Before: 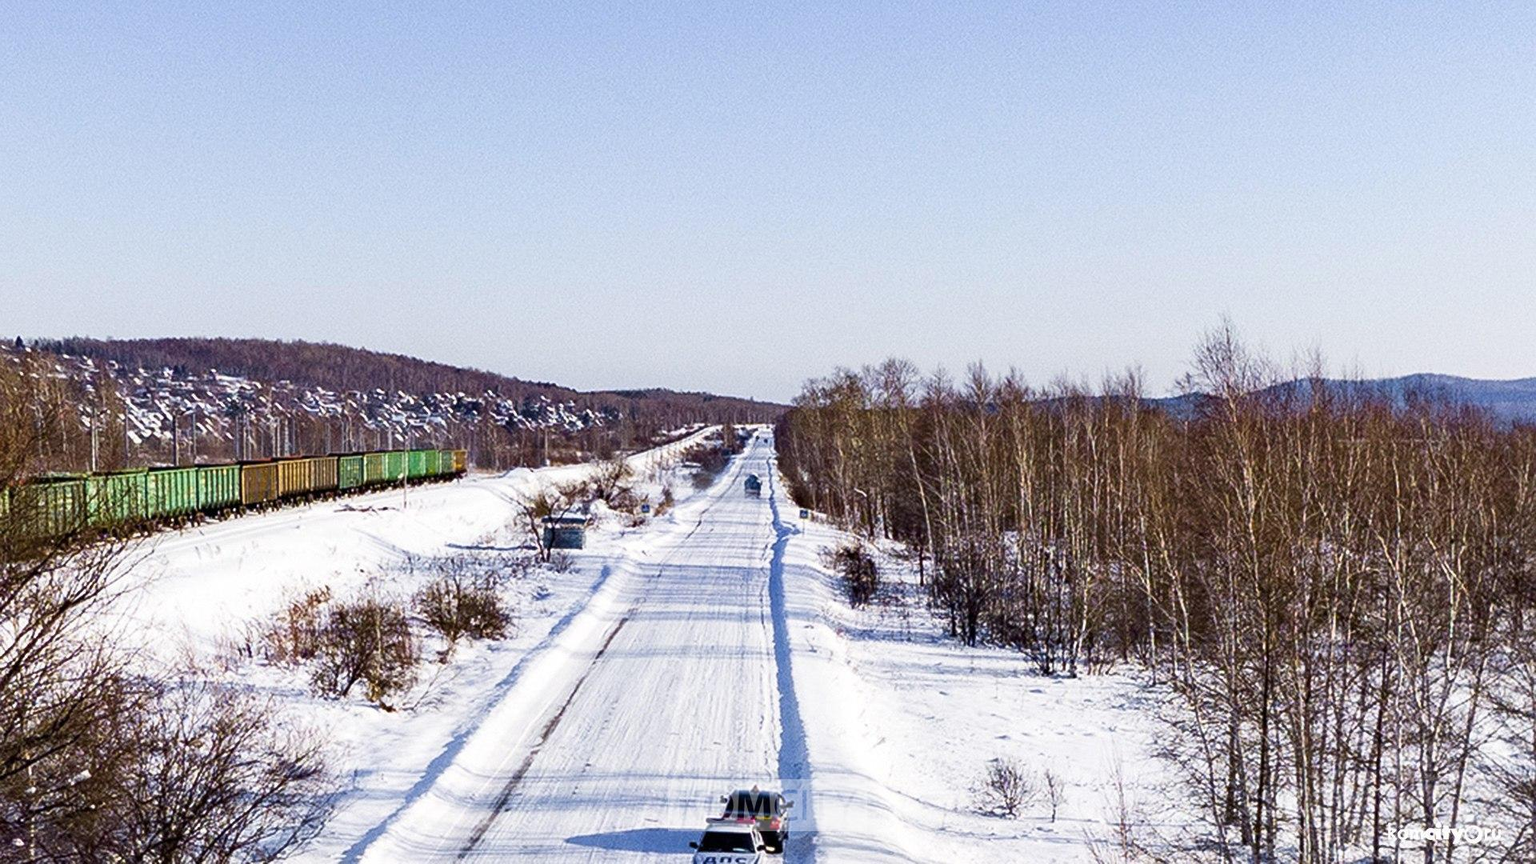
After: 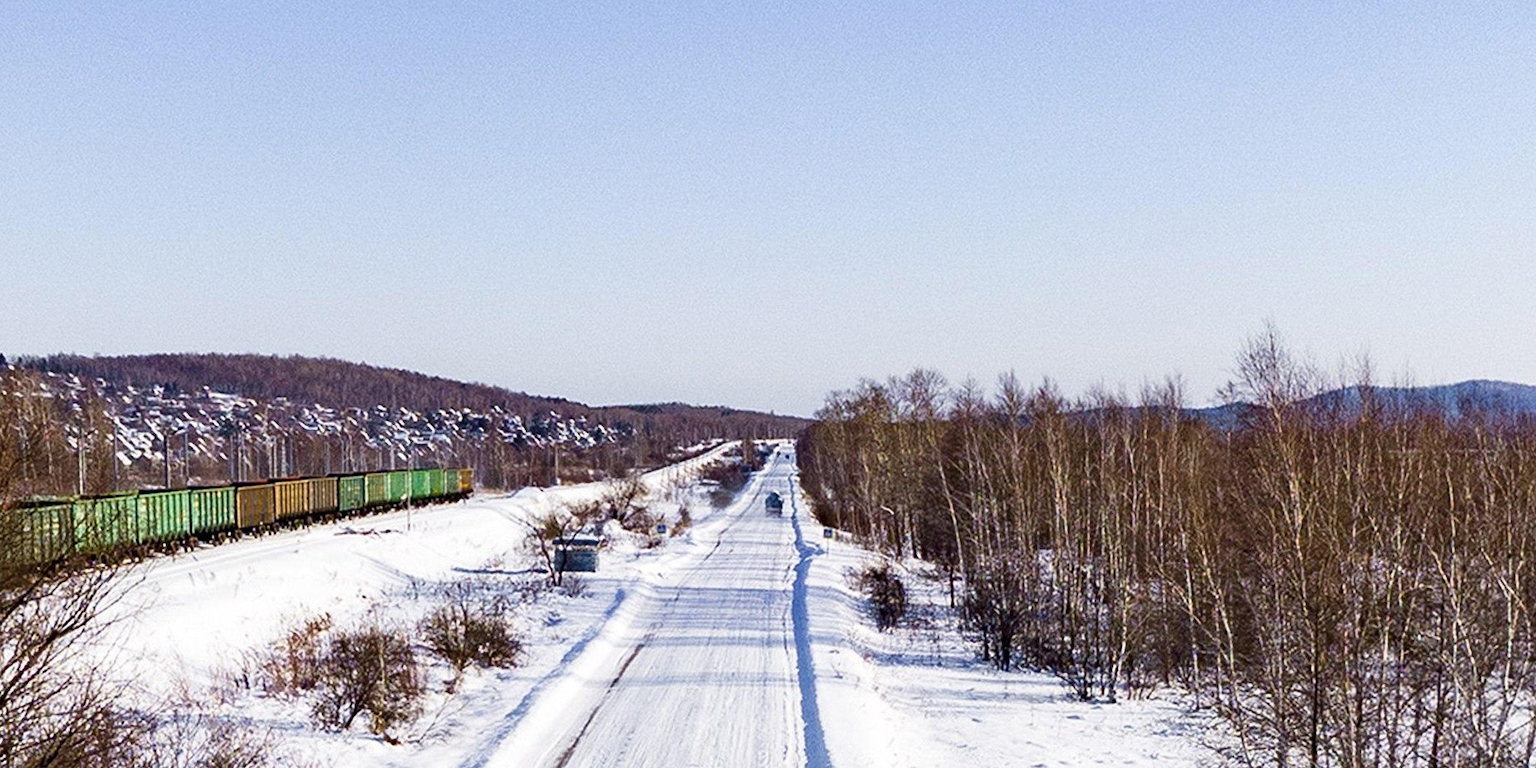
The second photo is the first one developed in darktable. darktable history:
crop and rotate: angle 0.486°, left 0.375%, right 3.013%, bottom 14.064%
